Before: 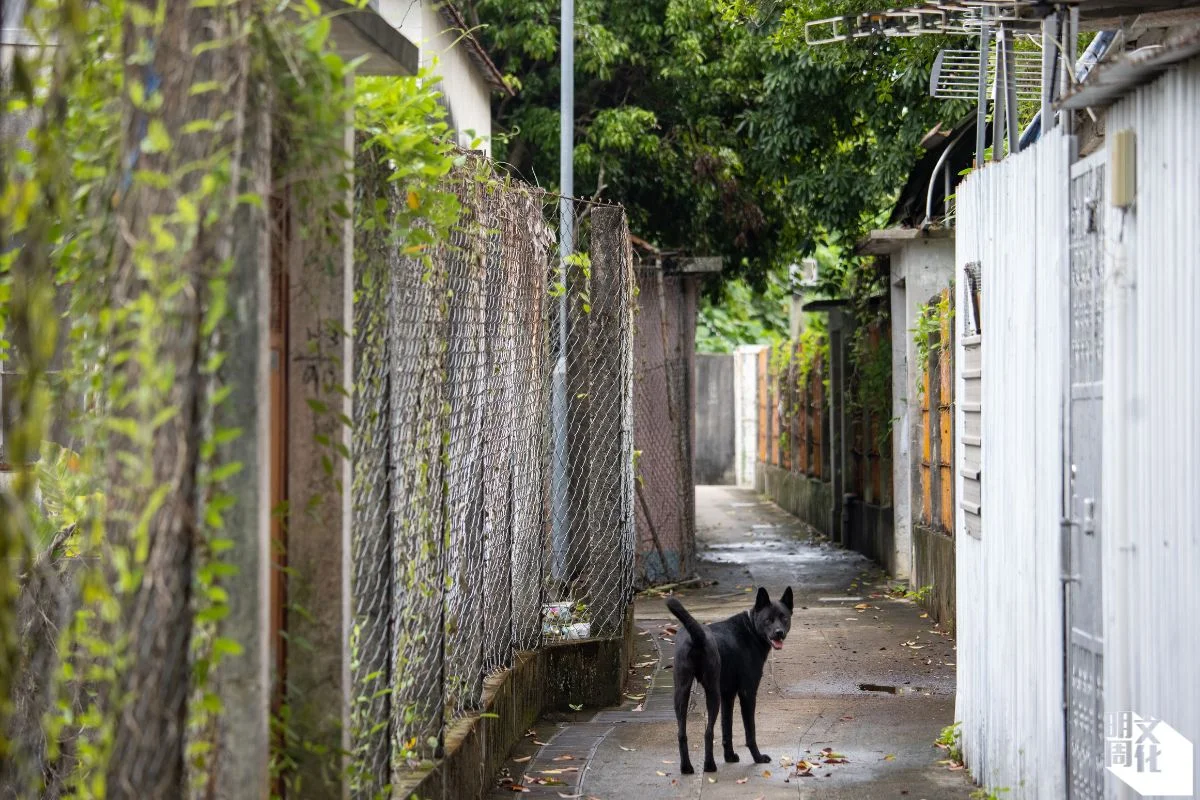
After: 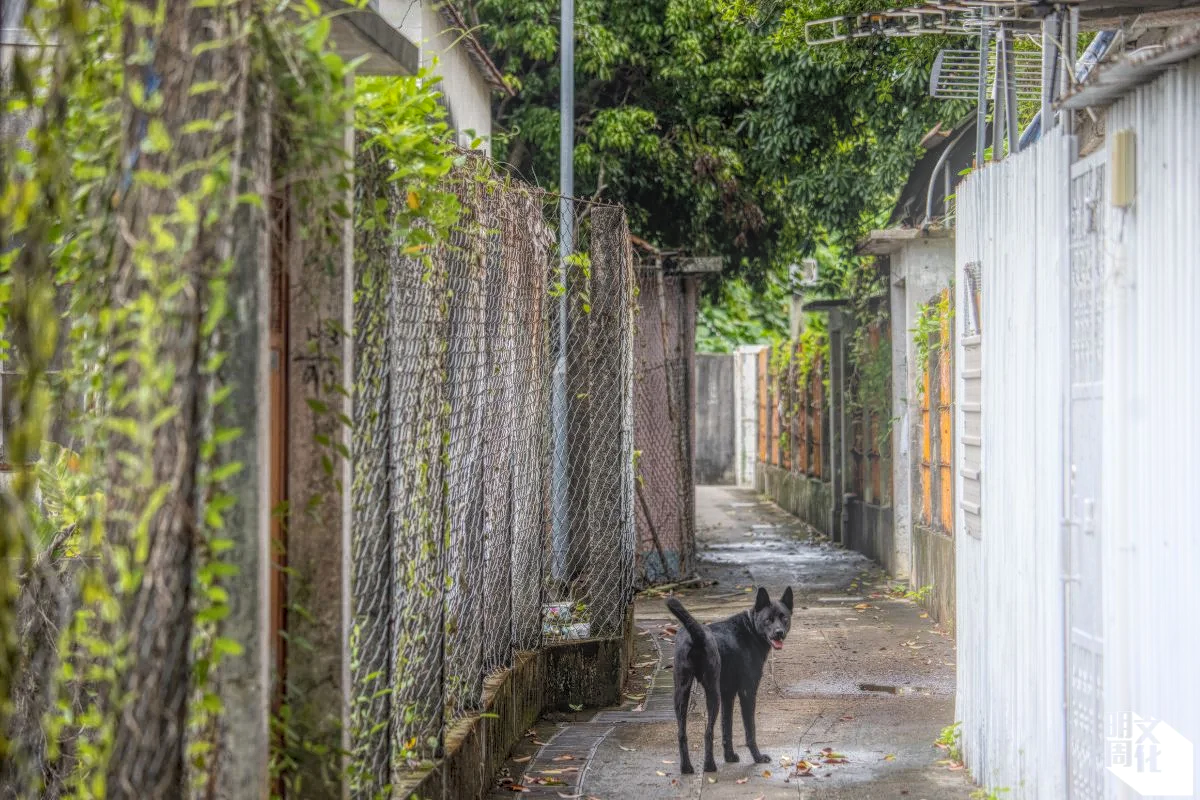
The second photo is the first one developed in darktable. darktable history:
bloom: on, module defaults
local contrast: highlights 20%, shadows 30%, detail 200%, midtone range 0.2
